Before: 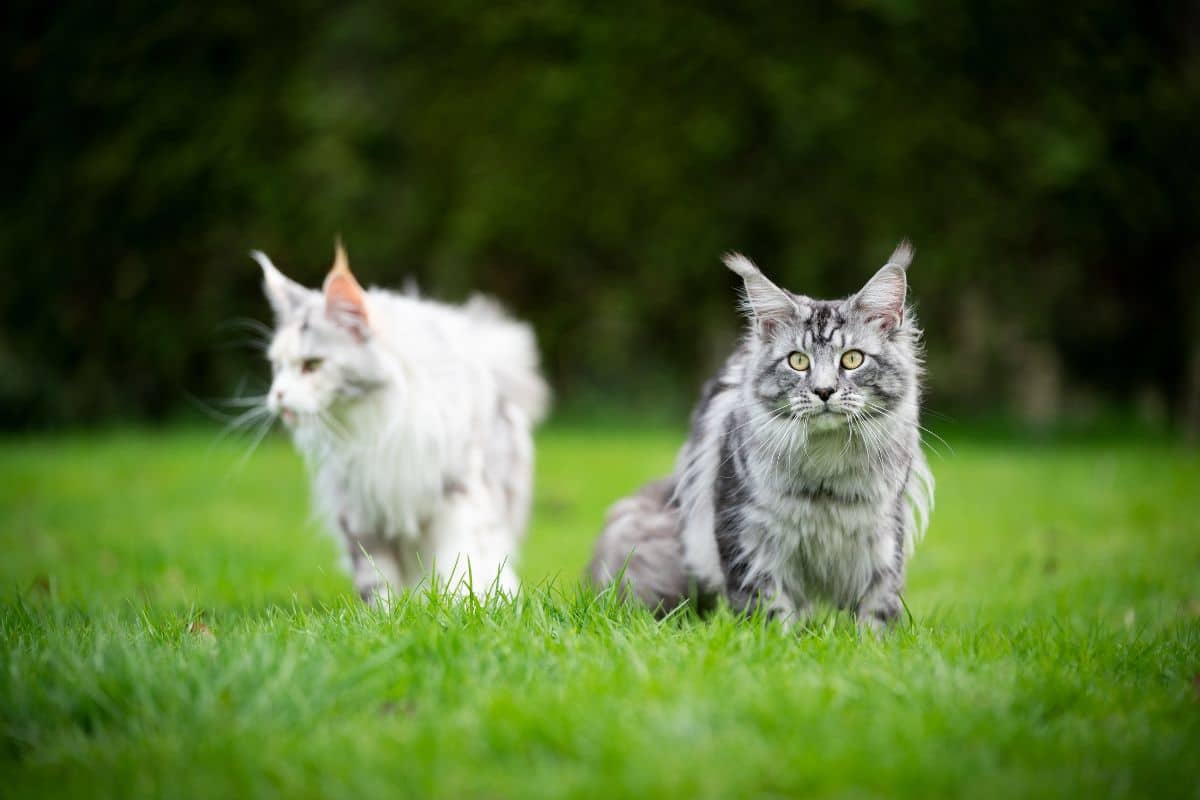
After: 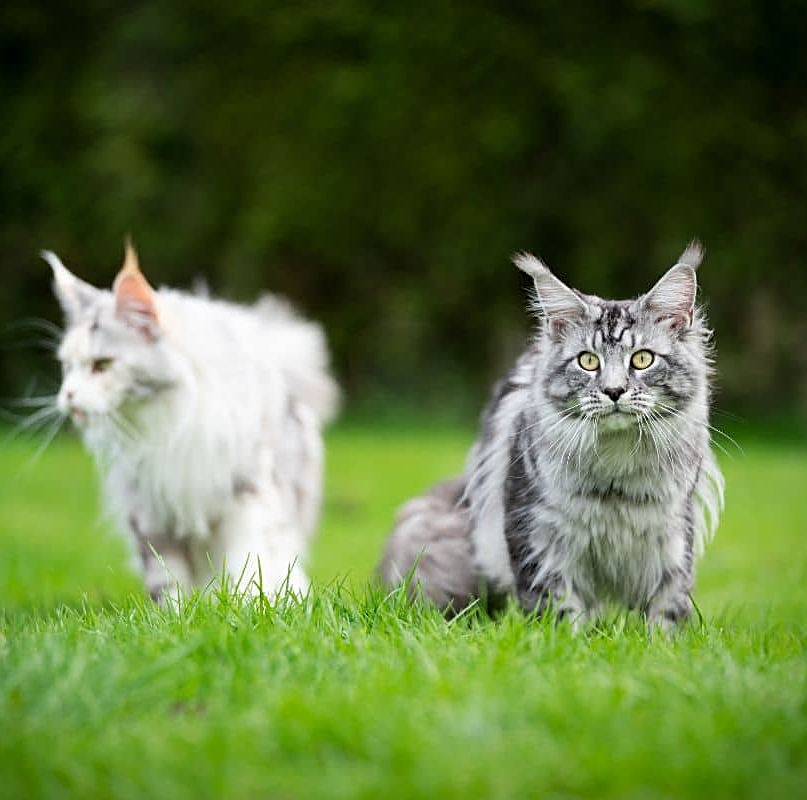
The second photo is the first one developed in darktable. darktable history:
sharpen: on, module defaults
crop and rotate: left 17.573%, right 15.136%
